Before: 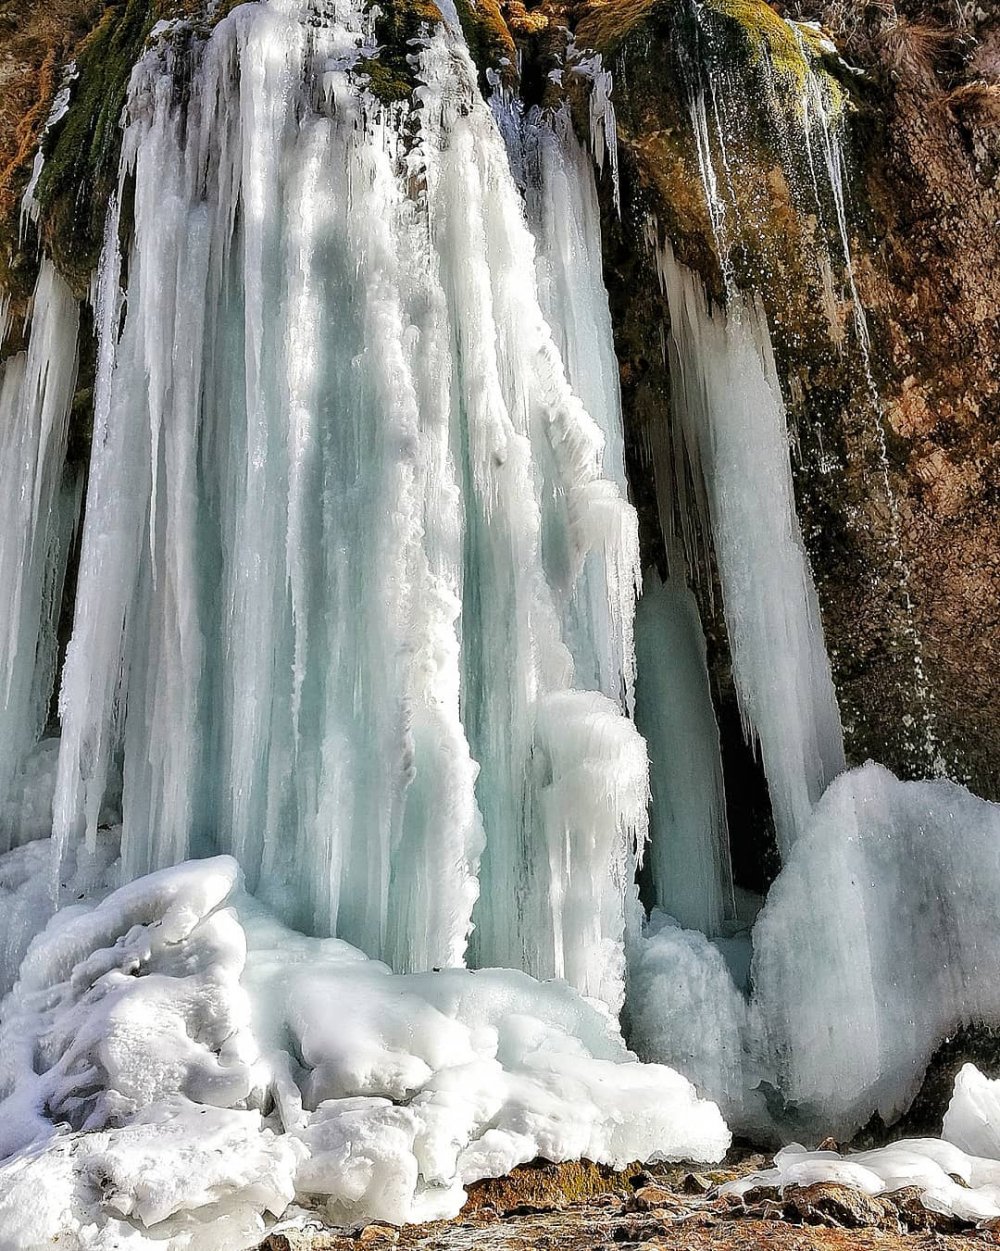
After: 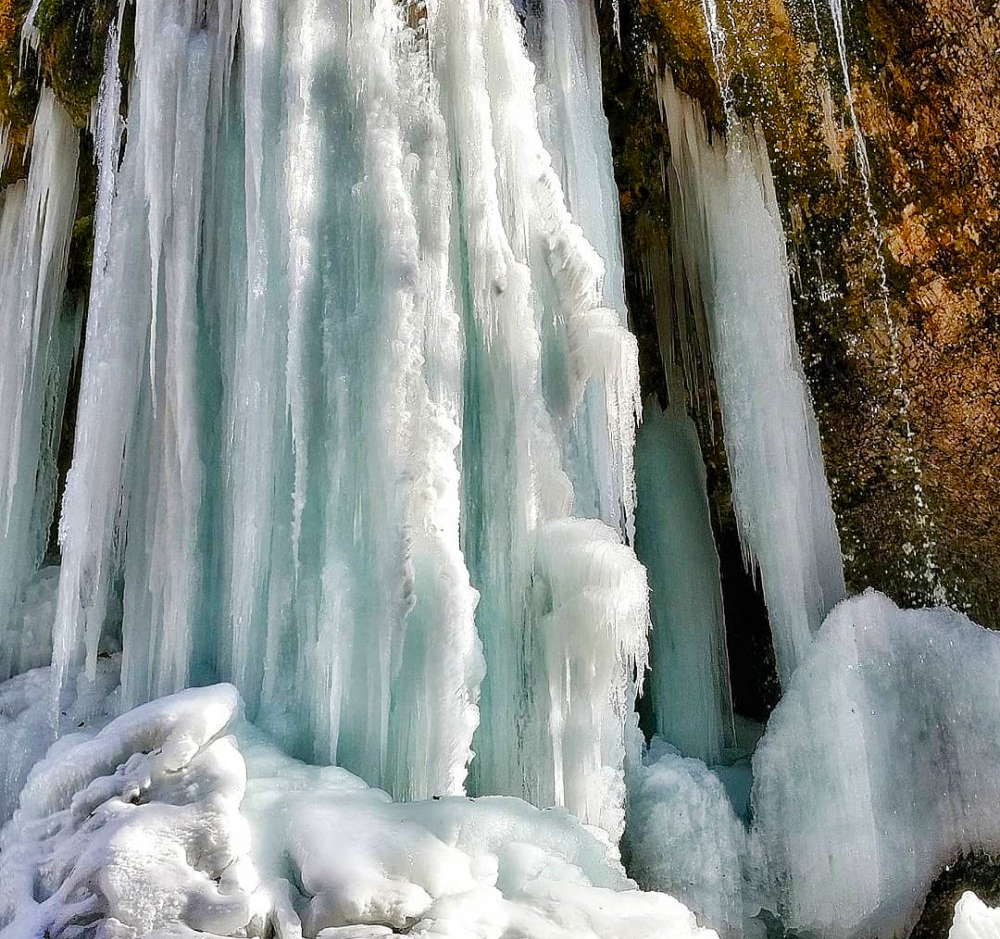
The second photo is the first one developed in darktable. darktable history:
color balance rgb: perceptual saturation grading › global saturation 34.967%, perceptual saturation grading › highlights -29.894%, perceptual saturation grading › shadows 35.477%, global vibrance 20%
crop: top 13.764%, bottom 11.14%
